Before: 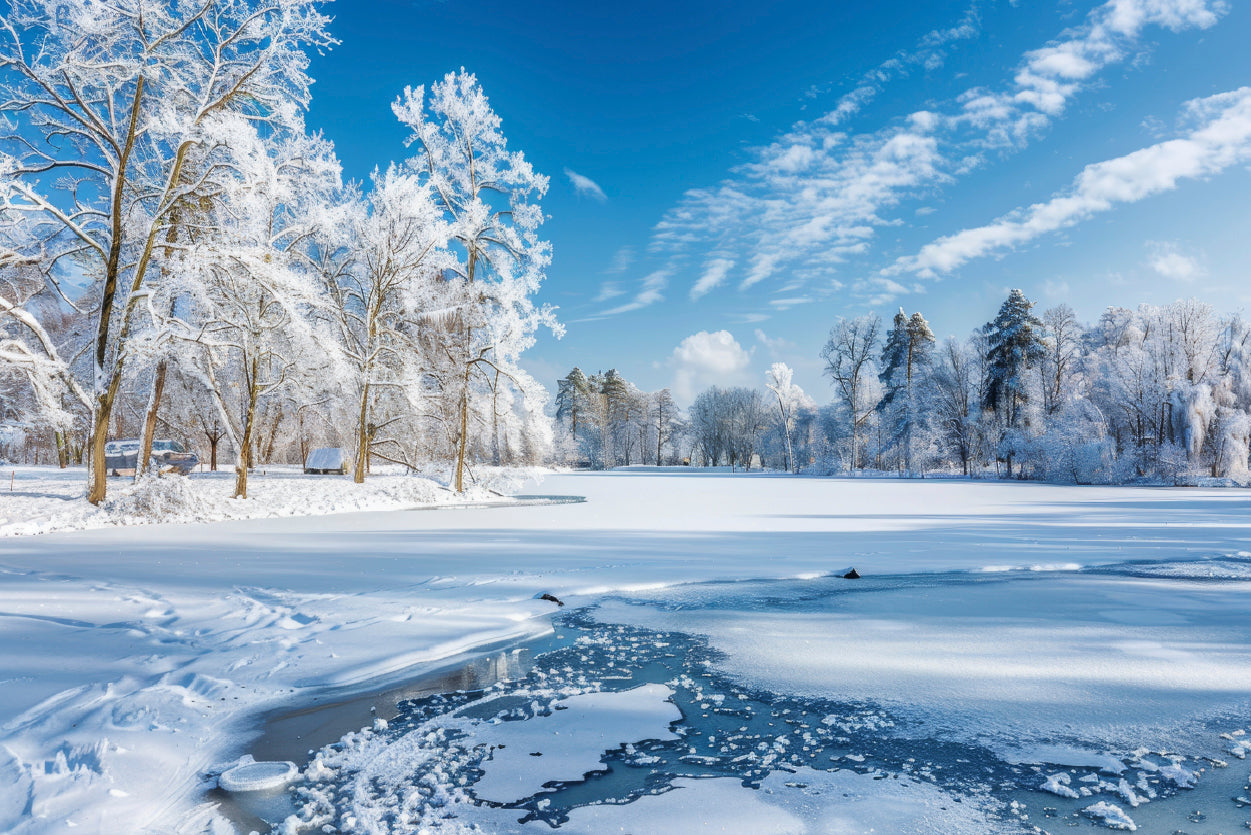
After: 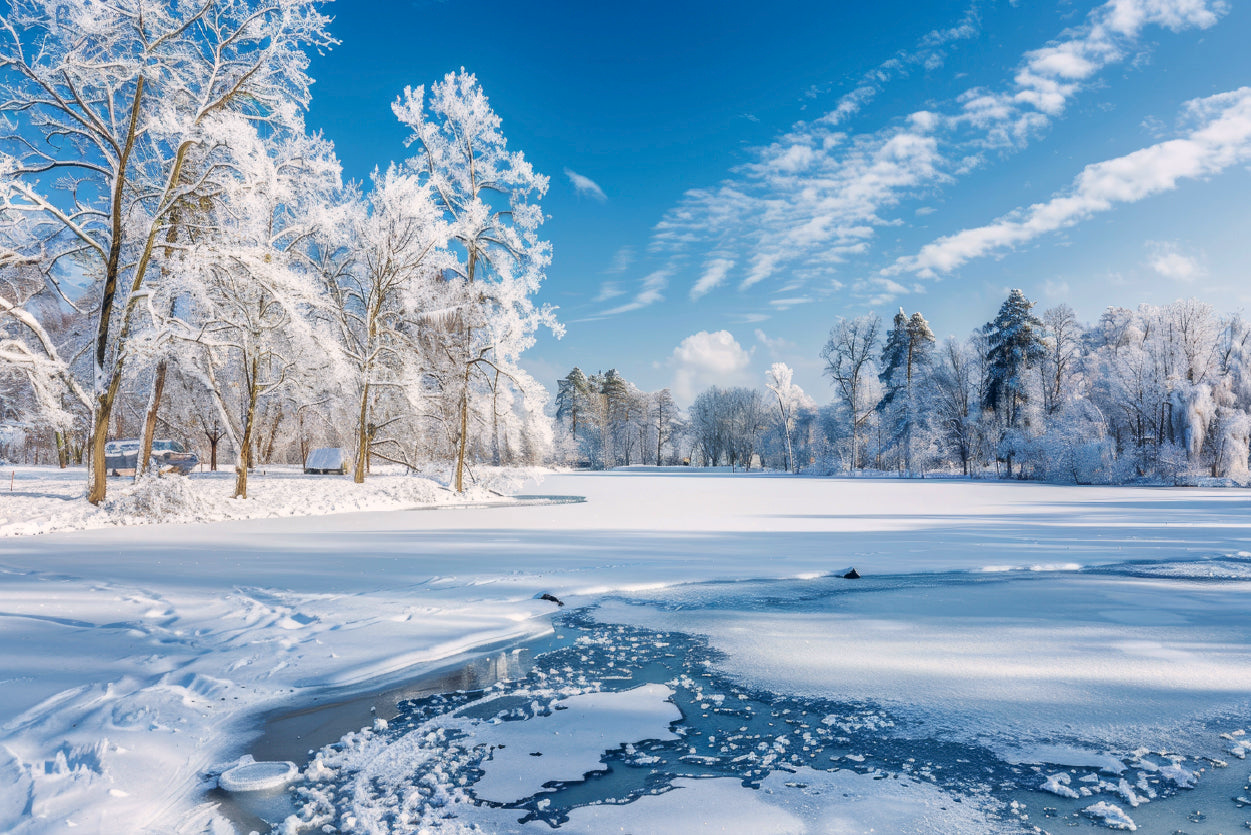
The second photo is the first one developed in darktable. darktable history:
color correction: highlights a* -0.182, highlights b* -0.124
color balance rgb: shadows lift › hue 87.51°, highlights gain › chroma 1.62%, highlights gain › hue 55.1°, global offset › chroma 0.1%, global offset › hue 253.66°, linear chroma grading › global chroma 0.5%
